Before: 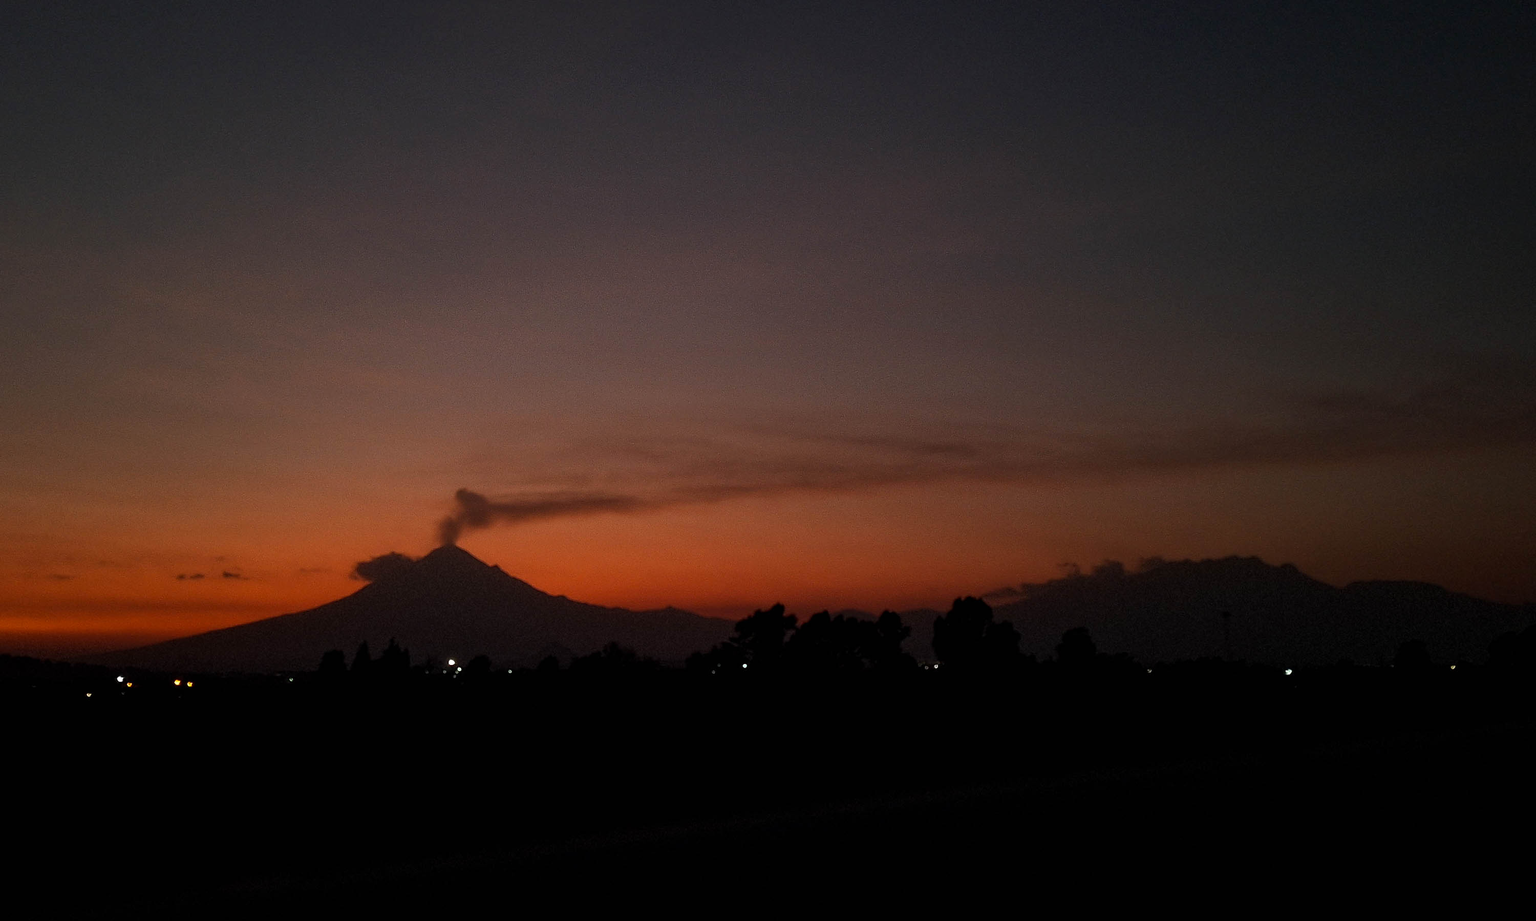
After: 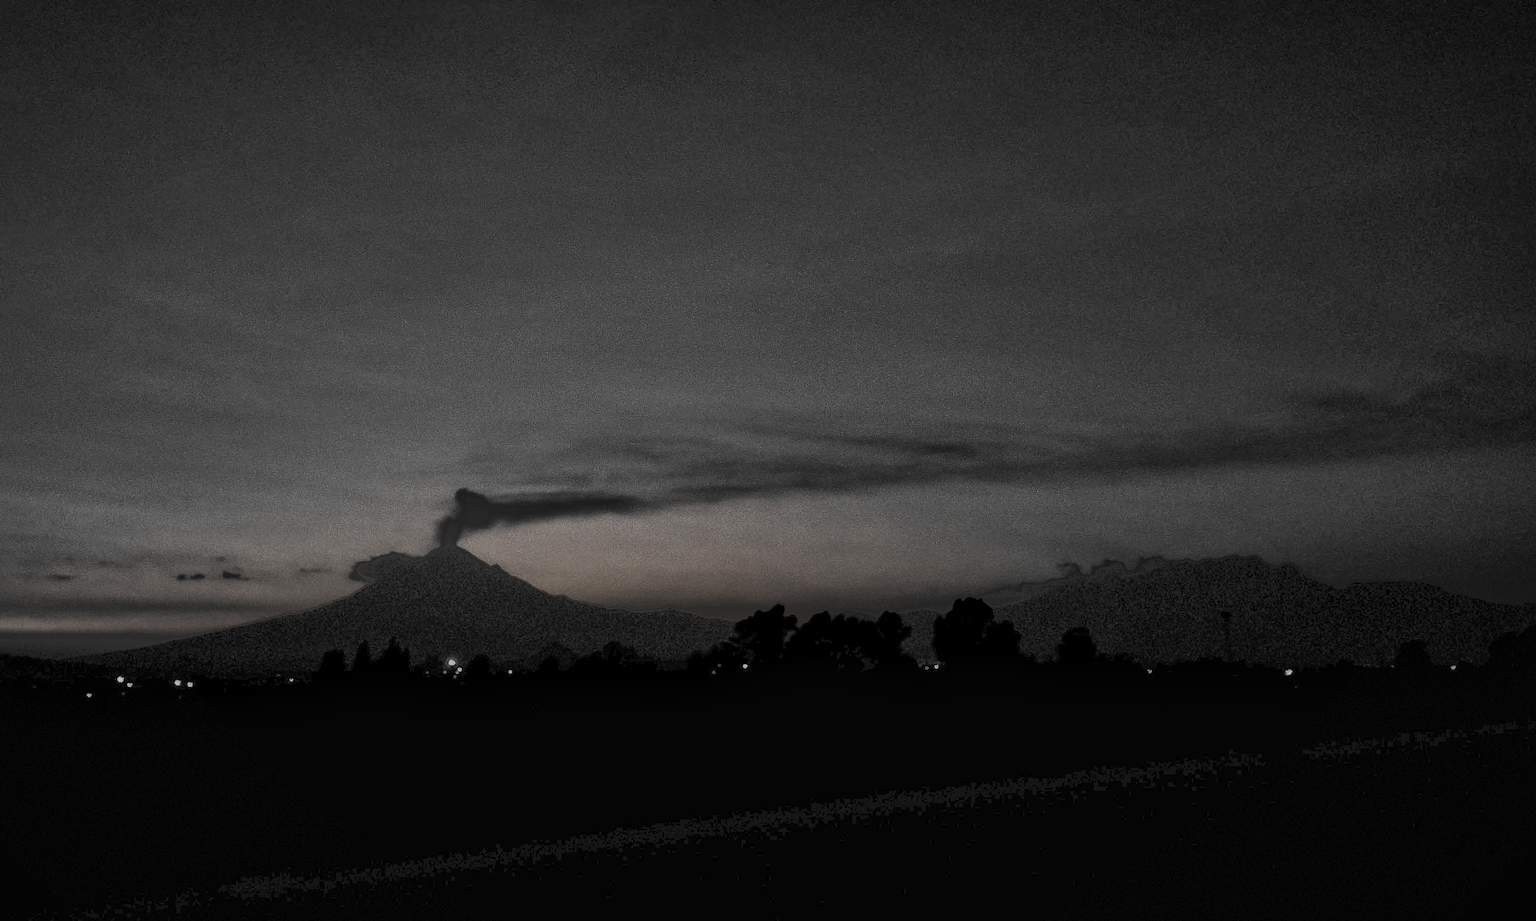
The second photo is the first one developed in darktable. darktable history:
color correction: highlights a* 8.98, highlights b* 15.09, shadows a* -0.49, shadows b* 26.52
vignetting: fall-off start 91%, fall-off radius 39.39%, brightness -0.182, saturation -0.3, width/height ratio 1.219, shape 1.3, dithering 8-bit output, unbound false
color zones: curves: ch1 [(0, 0.006) (0.094, 0.285) (0.171, 0.001) (0.429, 0.001) (0.571, 0.003) (0.714, 0.004) (0.857, 0.004) (1, 0.006)] | blend: blend mode normal, opacity 86%; mask: uniform (no mask)
local contrast: mode bilateral grid, contrast 25, coarseness 60, detail 151%, midtone range 0.2
tone mapping: contrast compression 1.5, spatial extent 10 | blend: blend mode average, opacity 100%; mask: uniform (no mask)
contrast equalizer: y [[0.5 ×6], [0.5 ×6], [0.975, 0.964, 0.925, 0.865, 0.793, 0.721], [0 ×6], [0 ×6]]
